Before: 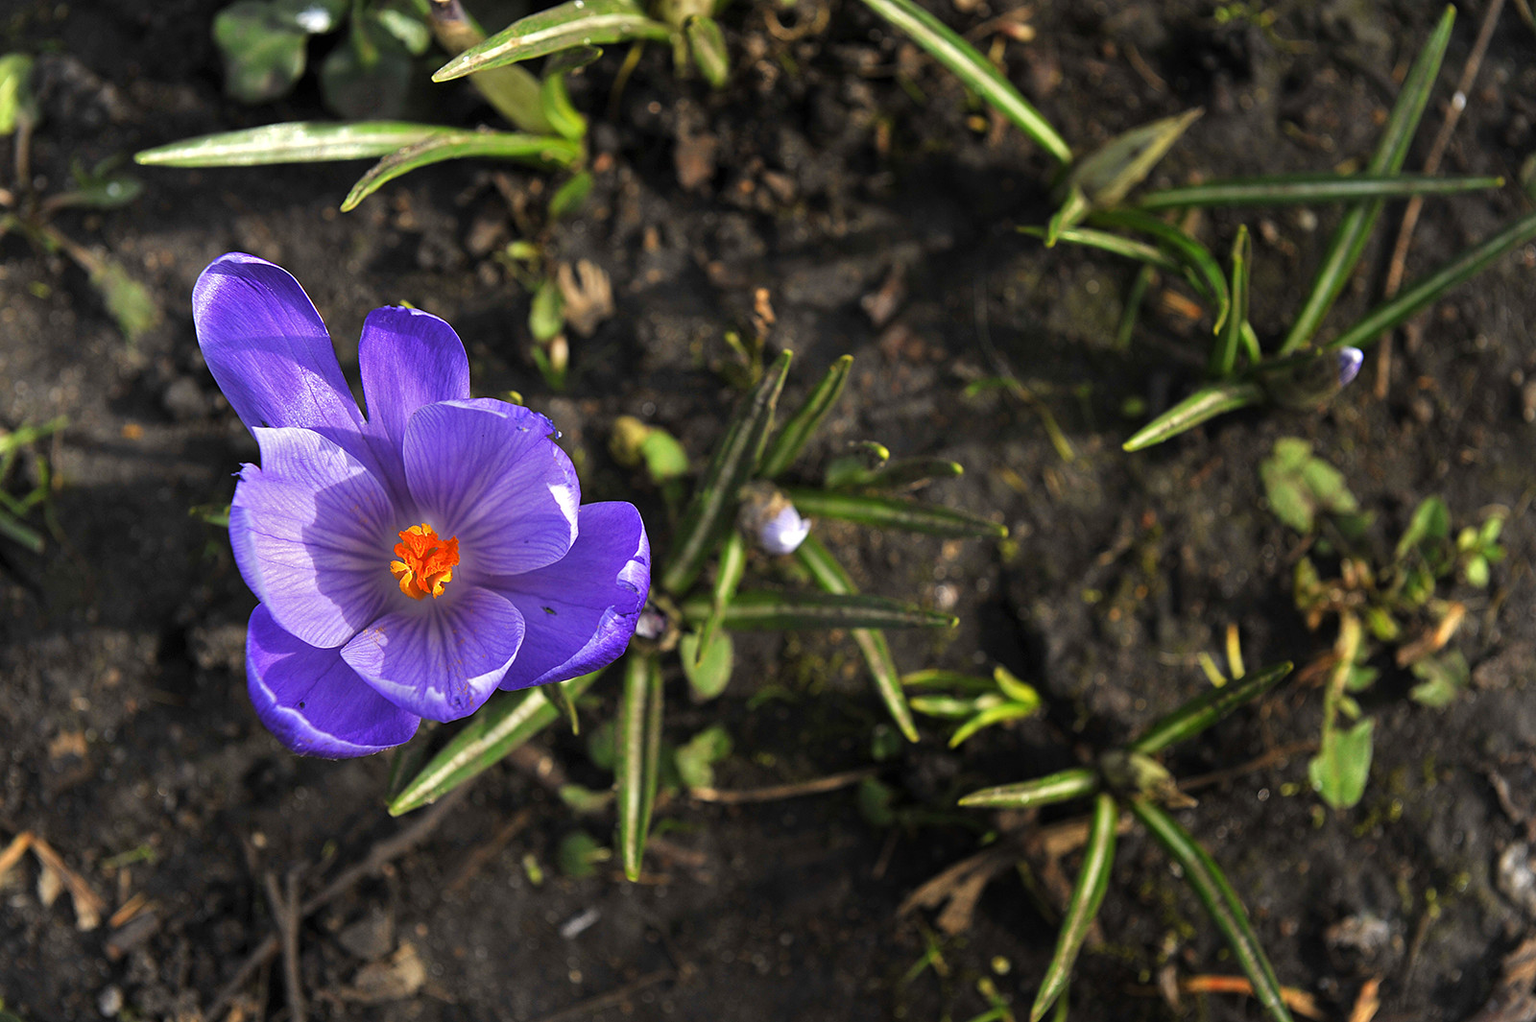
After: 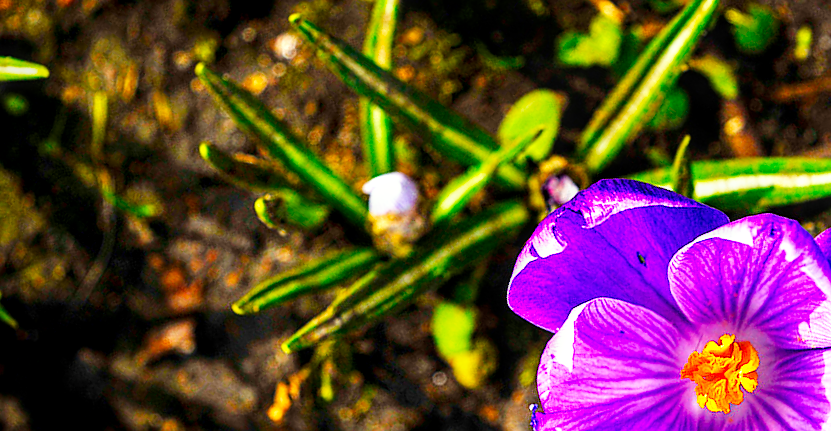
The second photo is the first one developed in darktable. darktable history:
color correction: highlights a* -2.52, highlights b* 2.59
local contrast: detail 130%
exposure: exposure -0.001 EV, compensate highlight preservation false
sharpen: radius 1.286, amount 0.305, threshold 0.237
tone equalizer: on, module defaults
color balance rgb: linear chroma grading › global chroma 14.816%, perceptual saturation grading › global saturation 34.824%, perceptual saturation grading › highlights -29.98%, perceptual saturation grading › shadows 35.262%, global vibrance 20%
base curve: curves: ch0 [(0, 0) (0.007, 0.004) (0.027, 0.03) (0.046, 0.07) (0.207, 0.54) (0.442, 0.872) (0.673, 0.972) (1, 1)], preserve colors none
crop and rotate: angle 146.81°, left 9.197%, top 15.632%, right 4.557%, bottom 17.124%
